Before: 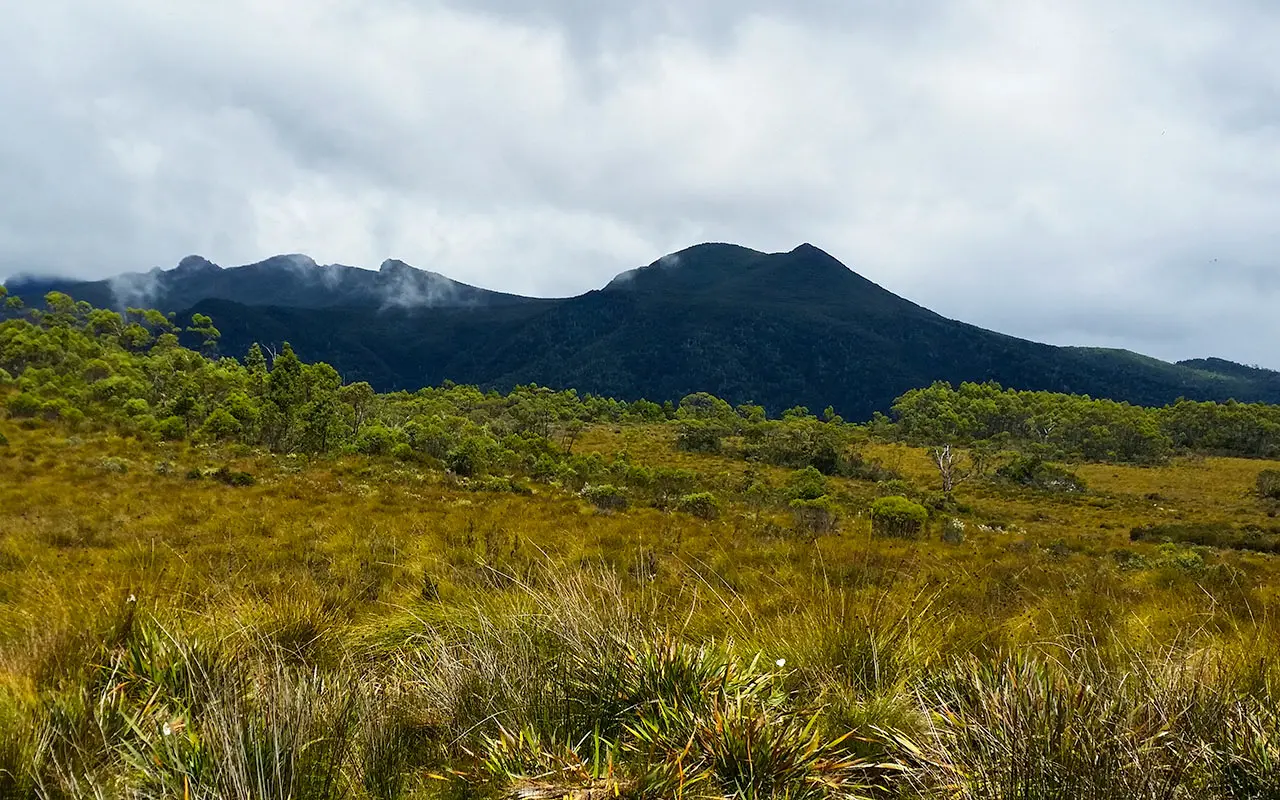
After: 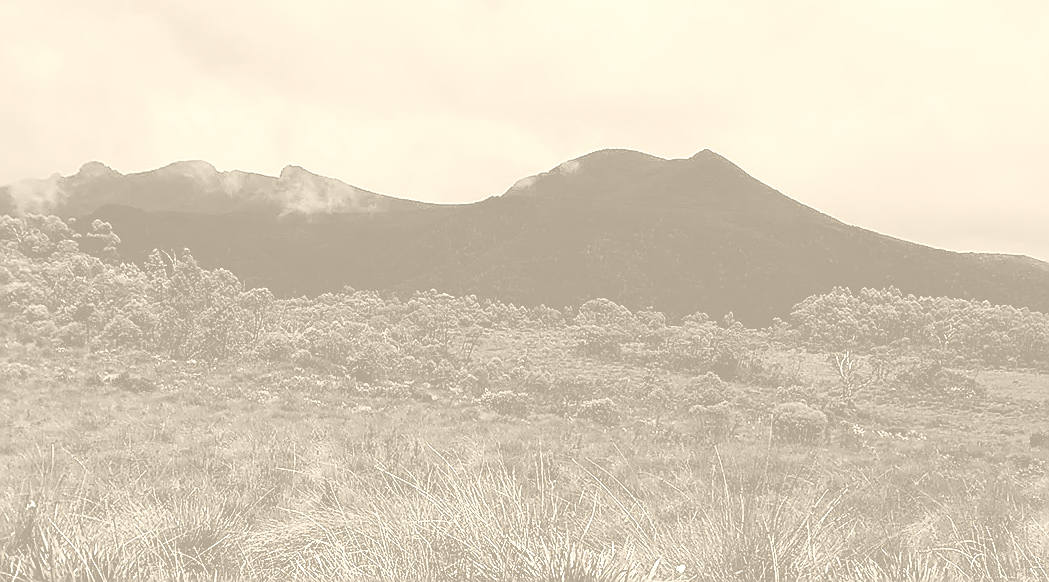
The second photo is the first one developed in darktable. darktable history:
color calibration: illuminant as shot in camera, x 0.358, y 0.373, temperature 4628.91 K
exposure: black level correction -0.002, exposure 0.54 EV, compensate highlight preservation false
filmic rgb: white relative exposure 3.8 EV, hardness 4.35
crop: left 7.856%, top 11.836%, right 10.12%, bottom 15.387%
tone equalizer: -8 EV -2 EV, -7 EV -2 EV, -6 EV -2 EV, -5 EV -2 EV, -4 EV -2 EV, -3 EV -2 EV, -2 EV -2 EV, -1 EV -1.63 EV, +0 EV -2 EV
sharpen: radius 1.4, amount 1.25, threshold 0.7
colorize: hue 36°, saturation 71%, lightness 80.79%
